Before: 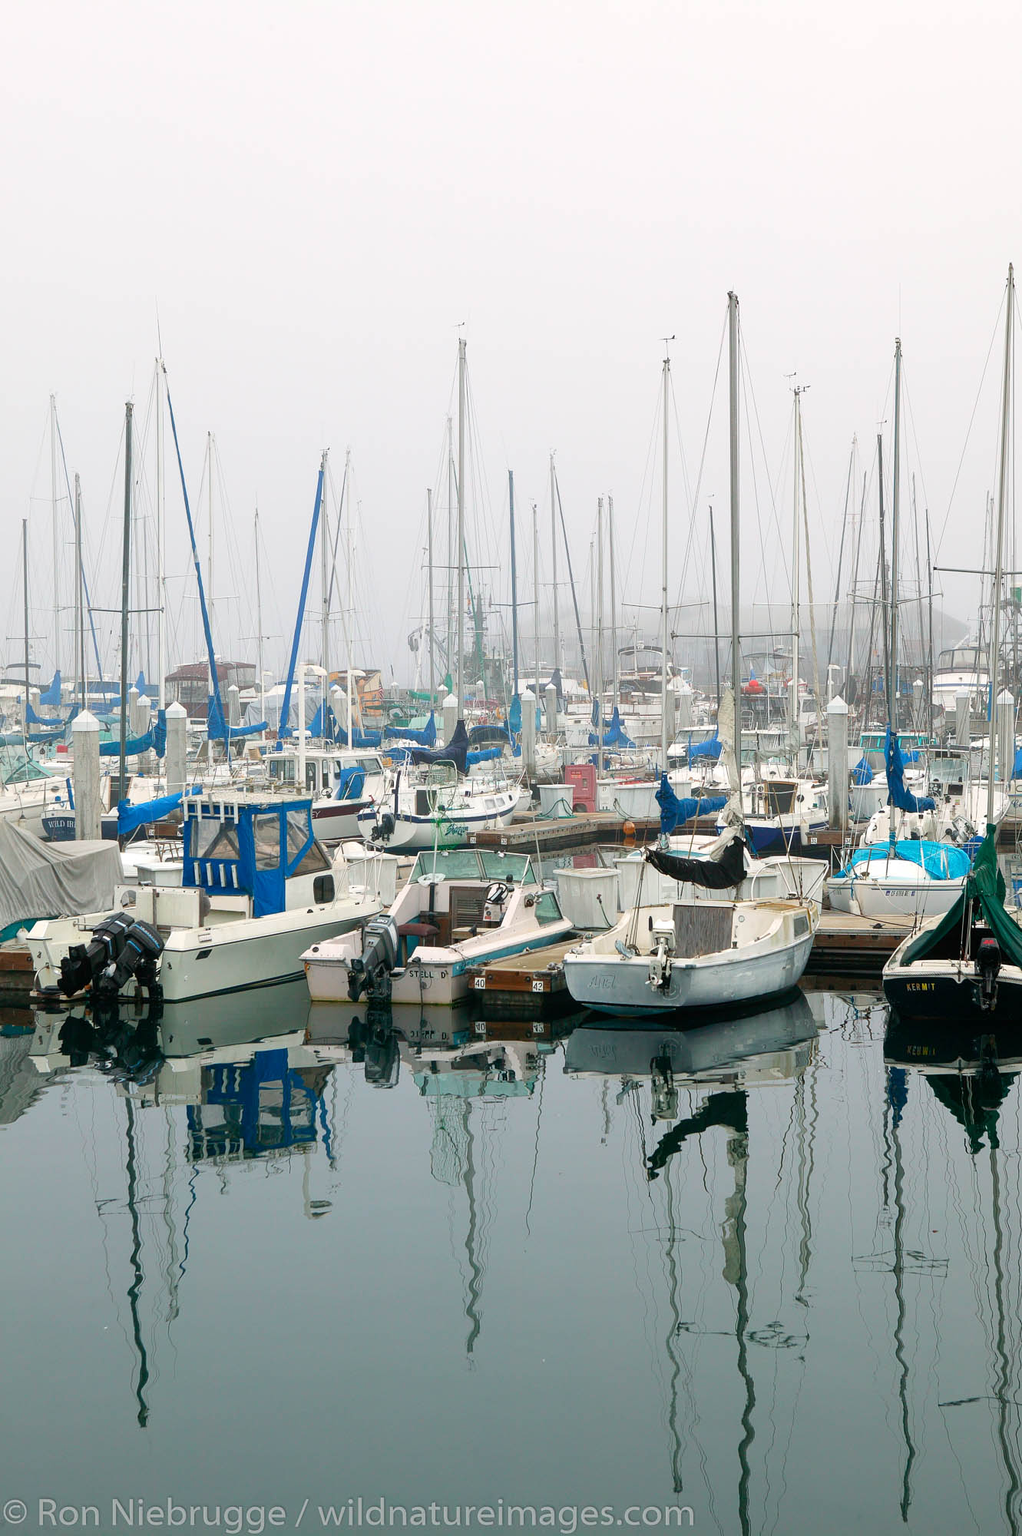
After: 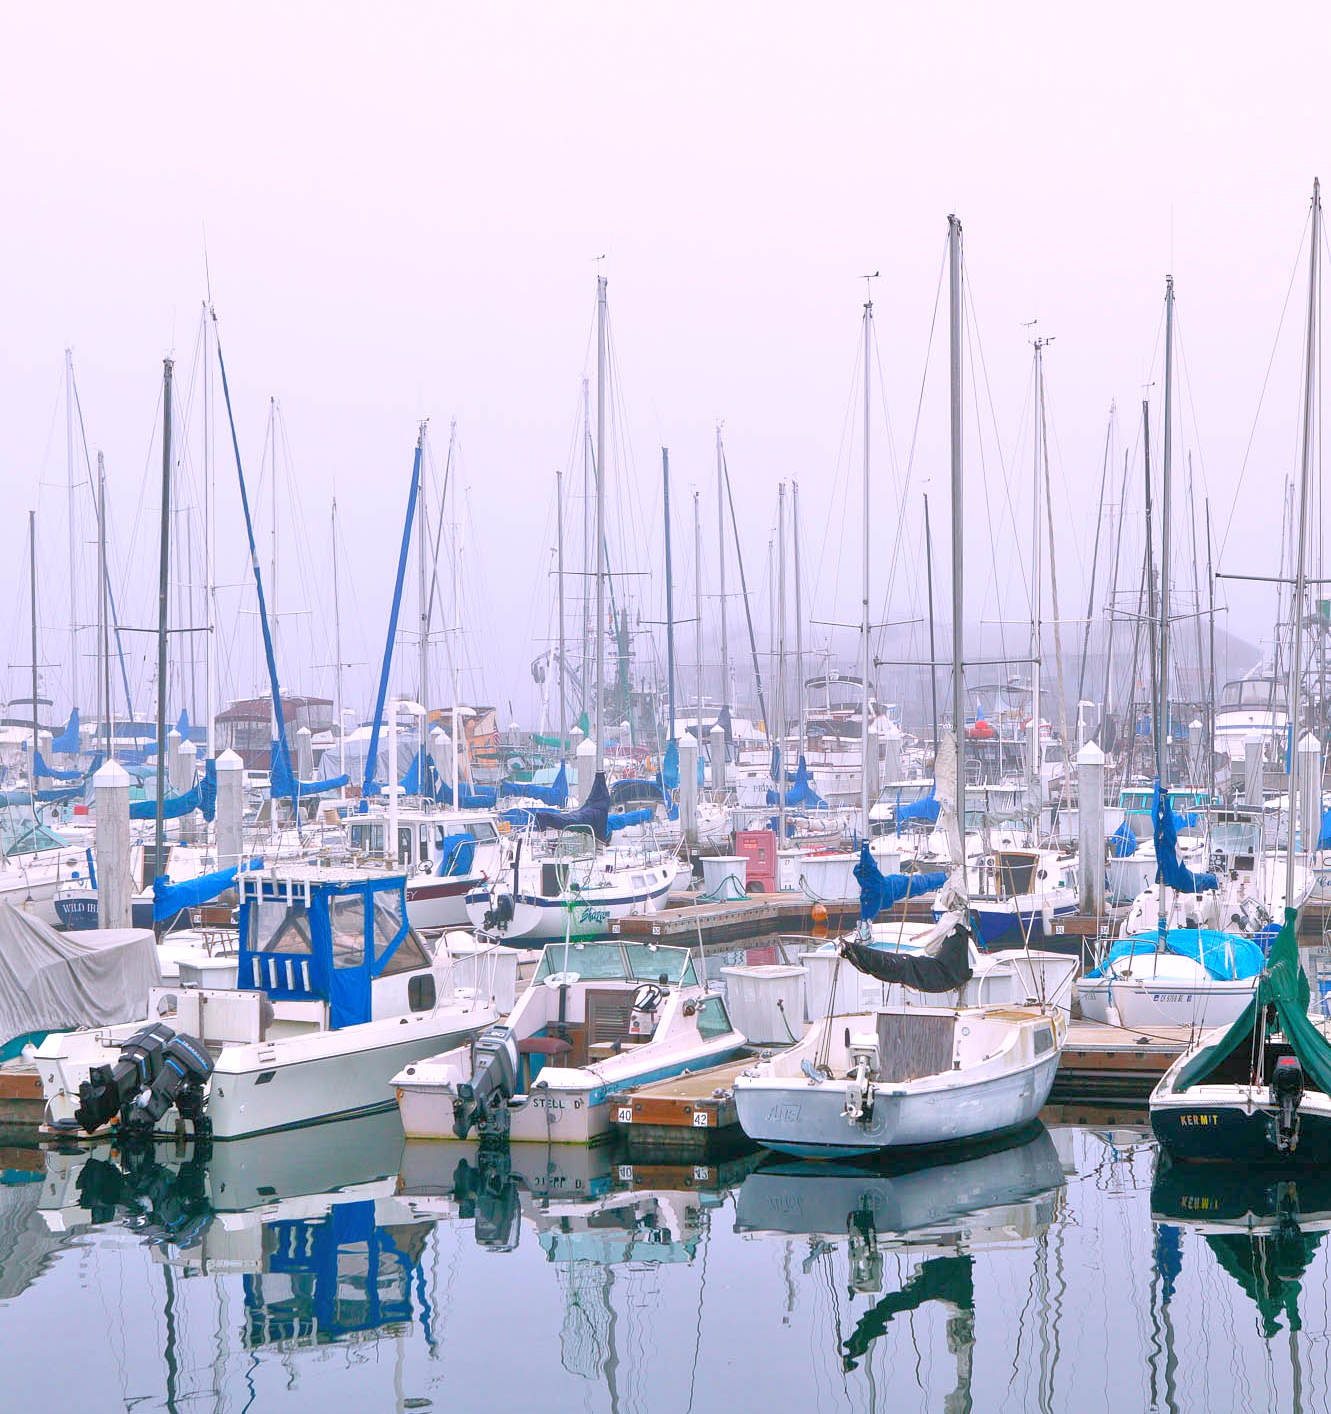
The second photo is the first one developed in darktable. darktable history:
tone equalizer: -8 EV 2 EV, -7 EV 2 EV, -6 EV 2 EV, -5 EV 2 EV, -4 EV 2 EV, -3 EV 1.5 EV, -2 EV 1 EV, -1 EV 0.5 EV
crop and rotate: top 8.293%, bottom 20.996%
shadows and highlights: shadows 43.06, highlights 6.94
white balance: red 1.042, blue 1.17
